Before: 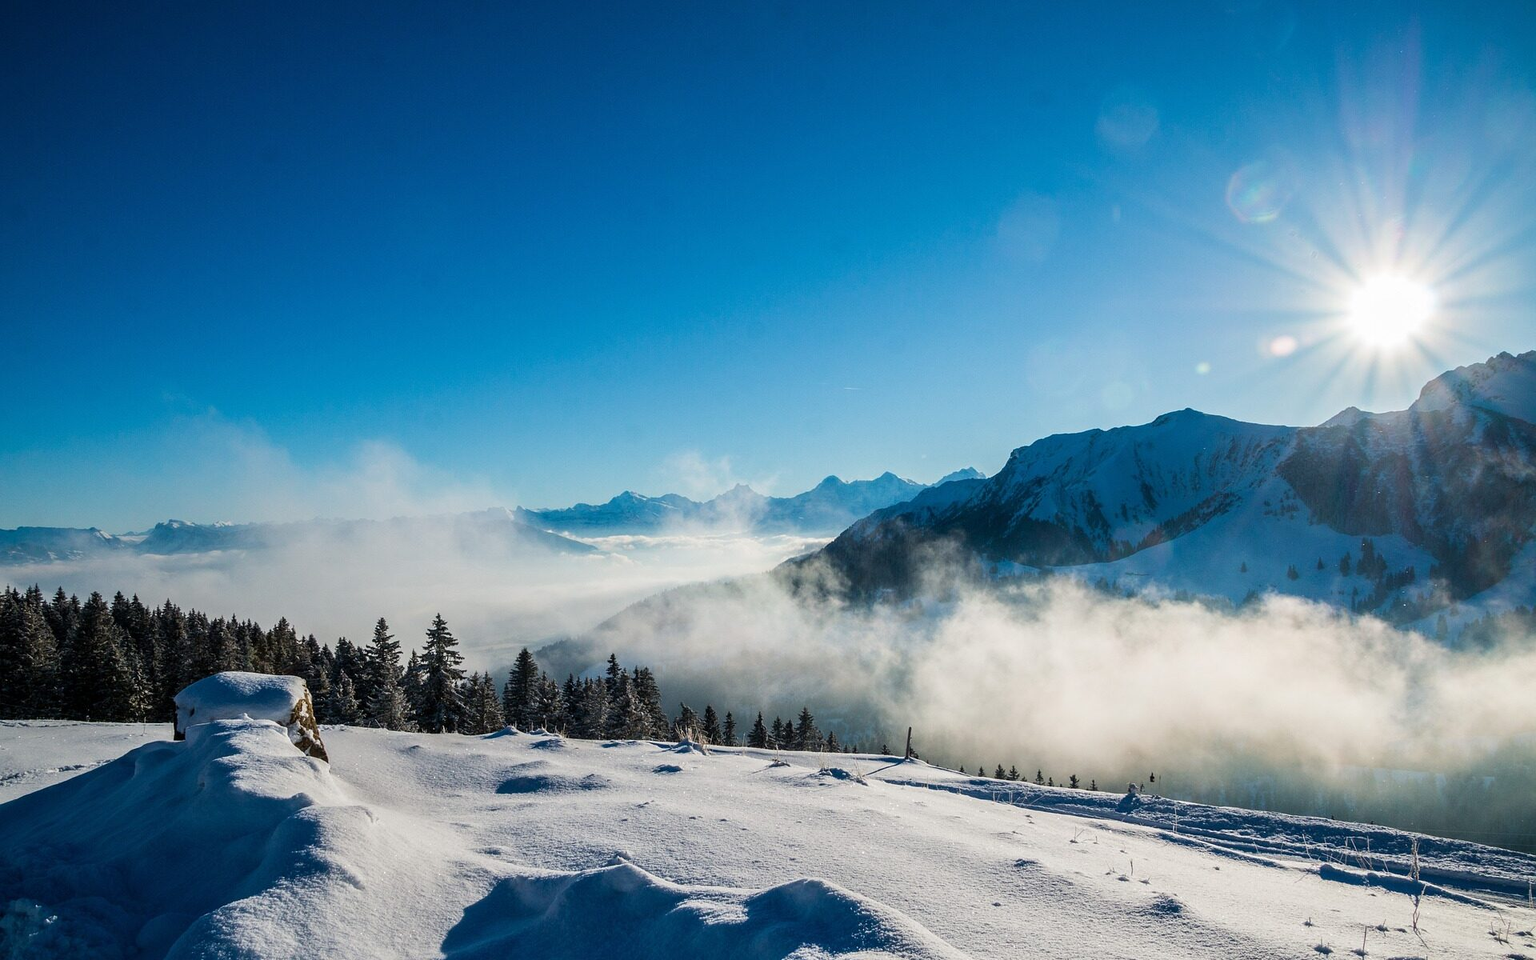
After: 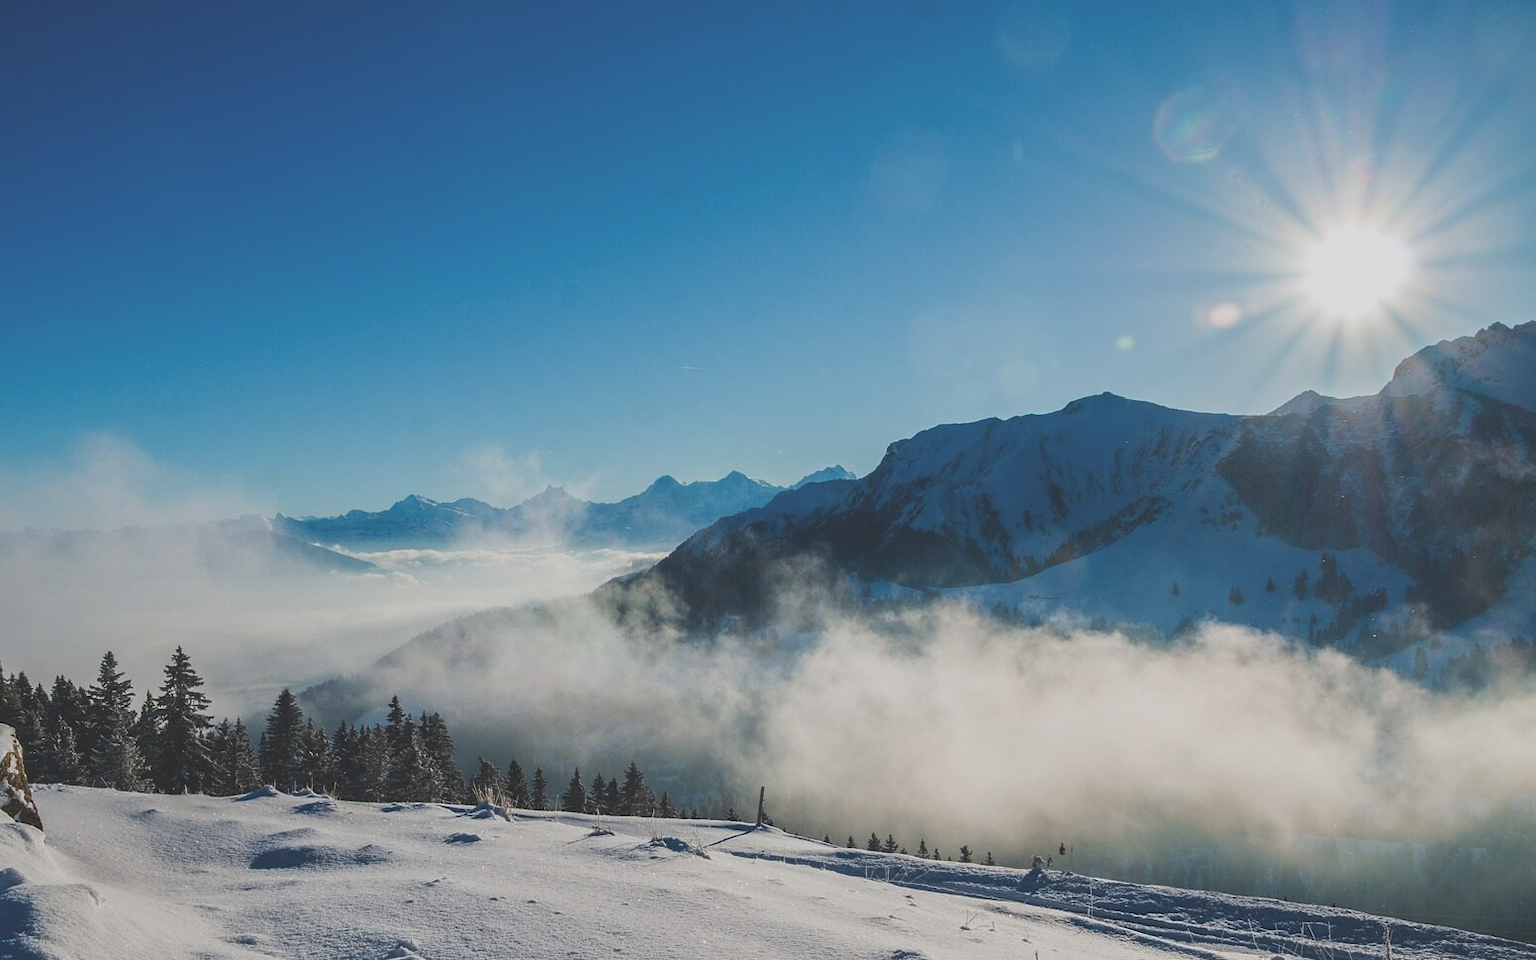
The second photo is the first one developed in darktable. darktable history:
crop: left 19.159%, top 9.58%, bottom 9.58%
exposure: black level correction -0.036, exposure -0.497 EV, compensate highlight preservation false
